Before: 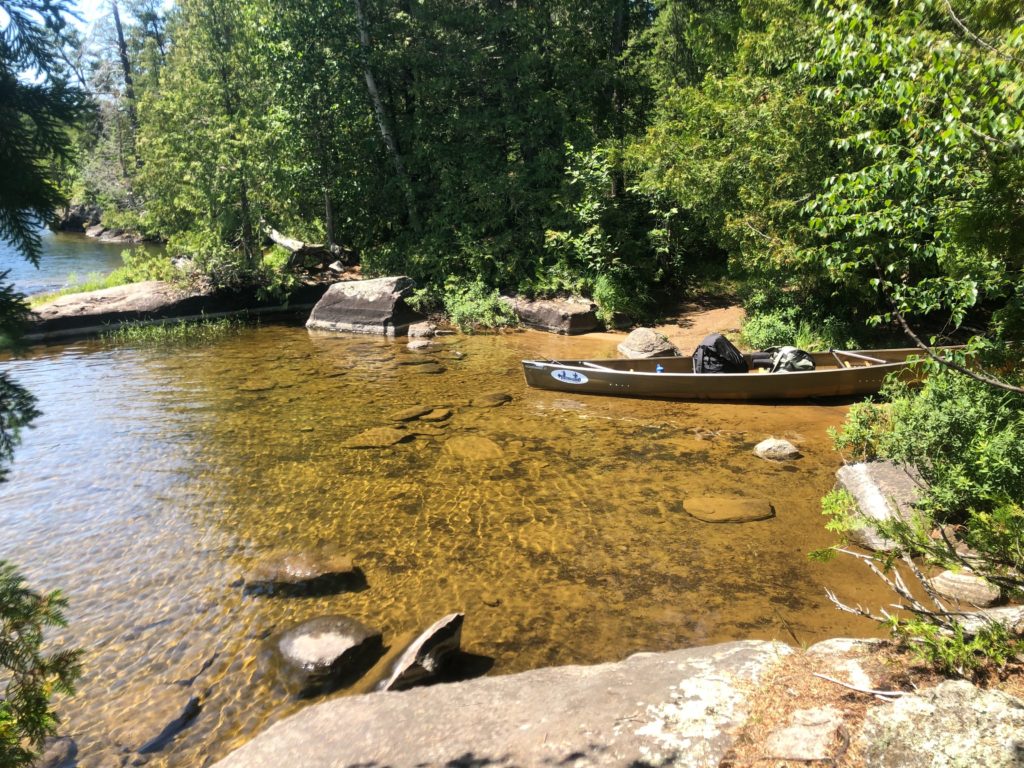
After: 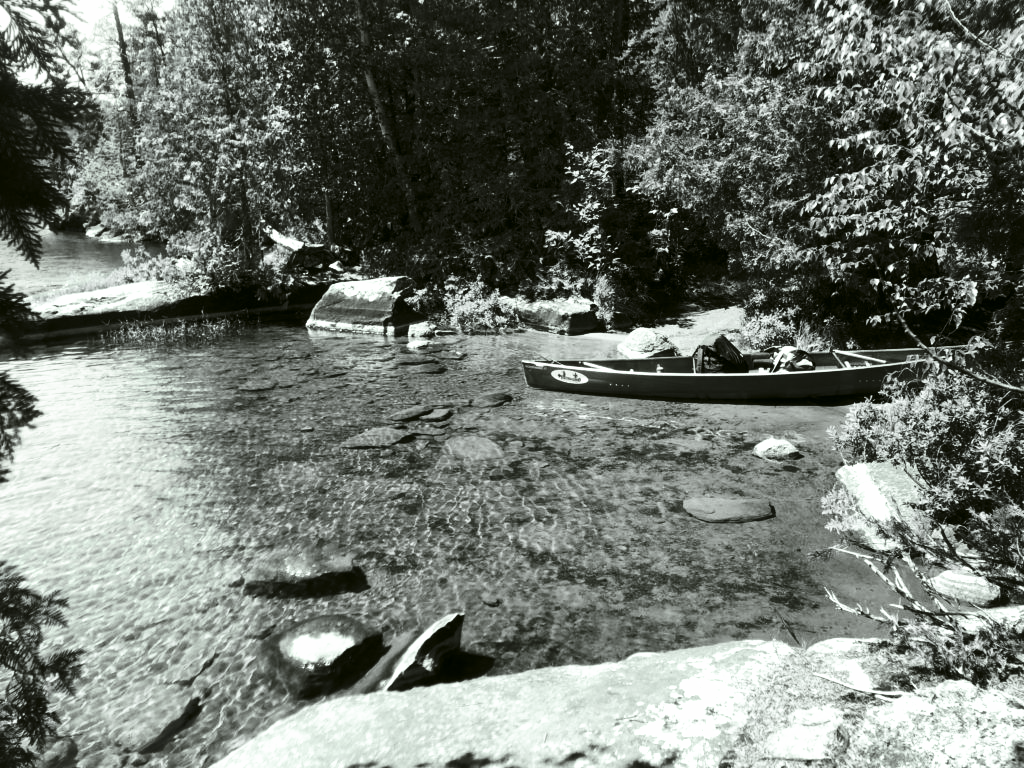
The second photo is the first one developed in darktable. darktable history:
color look up table: target L [89, 64.41, 56.07, 42.57, 30.54, 197.52, 90.19, 90.18, 77.04, 73.48, 80.77, 70.46, 68.05, 67.42, 61.18, 55.76, 59.34, 54.32, 41.58, 29.7, 85.98, 81.21, 80.84, 80.59, 74.85, 66.98, 57.58, 58.46, 57.59, 55.38, 45.27, 38.65, 26.06, 25.05, 26.95, 20.72, 17.67, 13.78, 11.21, 81.41, 81.34, 81.24, 80.95, 81.31, 81.14, 68.38, 62.98, 50.48, 46.18], target a [-5.633, -2.274, -2.327, -2.954, -2.152, 0, -0.001, -0.016, -2.762, -2.262, -4.634, -3.733, -2.286, -3.143, -2.968, -3.106, -3.092, -3.11, -3.376, -2.791, -5.074, -3.981, -4.591, -4.64, -4.087, -2.639, -2.981, -3.095, -3.099, -3.112, -2.864, -3.676, -1.692, -2.49, -2.836, -2.657, -3.182, -2.979, -3.495, -4.665, -4.663, -4.66, -4.471, -4.66, -4.656, -2.282, -2.928, -3.021, -2.863], target b [3.469, 0.938, 1.081, 2.264, 2.406, 0.002, 0.01, 0.02, 1.265, 1.048, 2.746, 2.297, 1.061, 2.245, 2.258, 2.709, 2.695, 2.712, 3.641, 3.375, 2.96, 2.669, 2.74, 2.746, 2.387, 1.412, 2.282, 2.698, 2.703, 2.716, 2.649, 3.838, 3.022, 3.024, 3.908, 4.722, 5.174, 5.32, 7.138, 2.756, 2.755, 2.753, 2.423, 2.754, 2.752, 1.058, 1.882, 2.368, 2.65], num patches 49
tone curve: curves: ch0 [(0, 0) (0.003, 0.002) (0.011, 0.006) (0.025, 0.014) (0.044, 0.025) (0.069, 0.039) (0.1, 0.056) (0.136, 0.082) (0.177, 0.116) (0.224, 0.163) (0.277, 0.233) (0.335, 0.311) (0.399, 0.396) (0.468, 0.488) (0.543, 0.588) (0.623, 0.695) (0.709, 0.809) (0.801, 0.912) (0.898, 0.997) (1, 1)], preserve colors none
